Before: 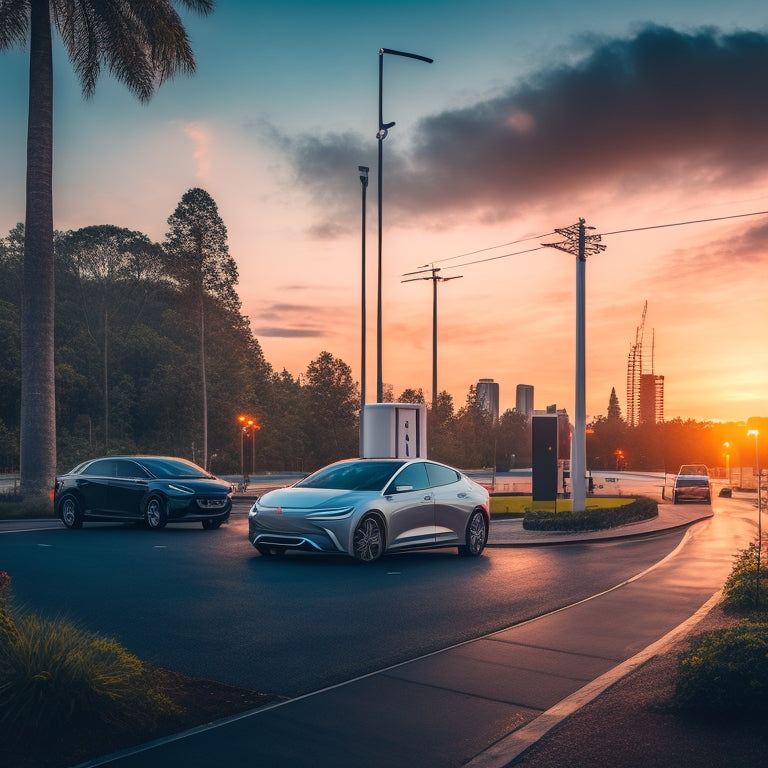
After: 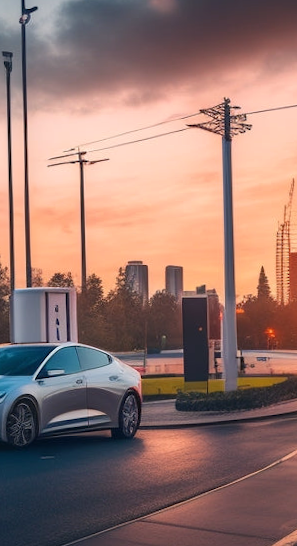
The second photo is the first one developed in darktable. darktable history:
crop: left 45.721%, top 13.393%, right 14.118%, bottom 10.01%
white balance: red 1.004, blue 1.024
rotate and perspective: rotation -1.42°, crop left 0.016, crop right 0.984, crop top 0.035, crop bottom 0.965
